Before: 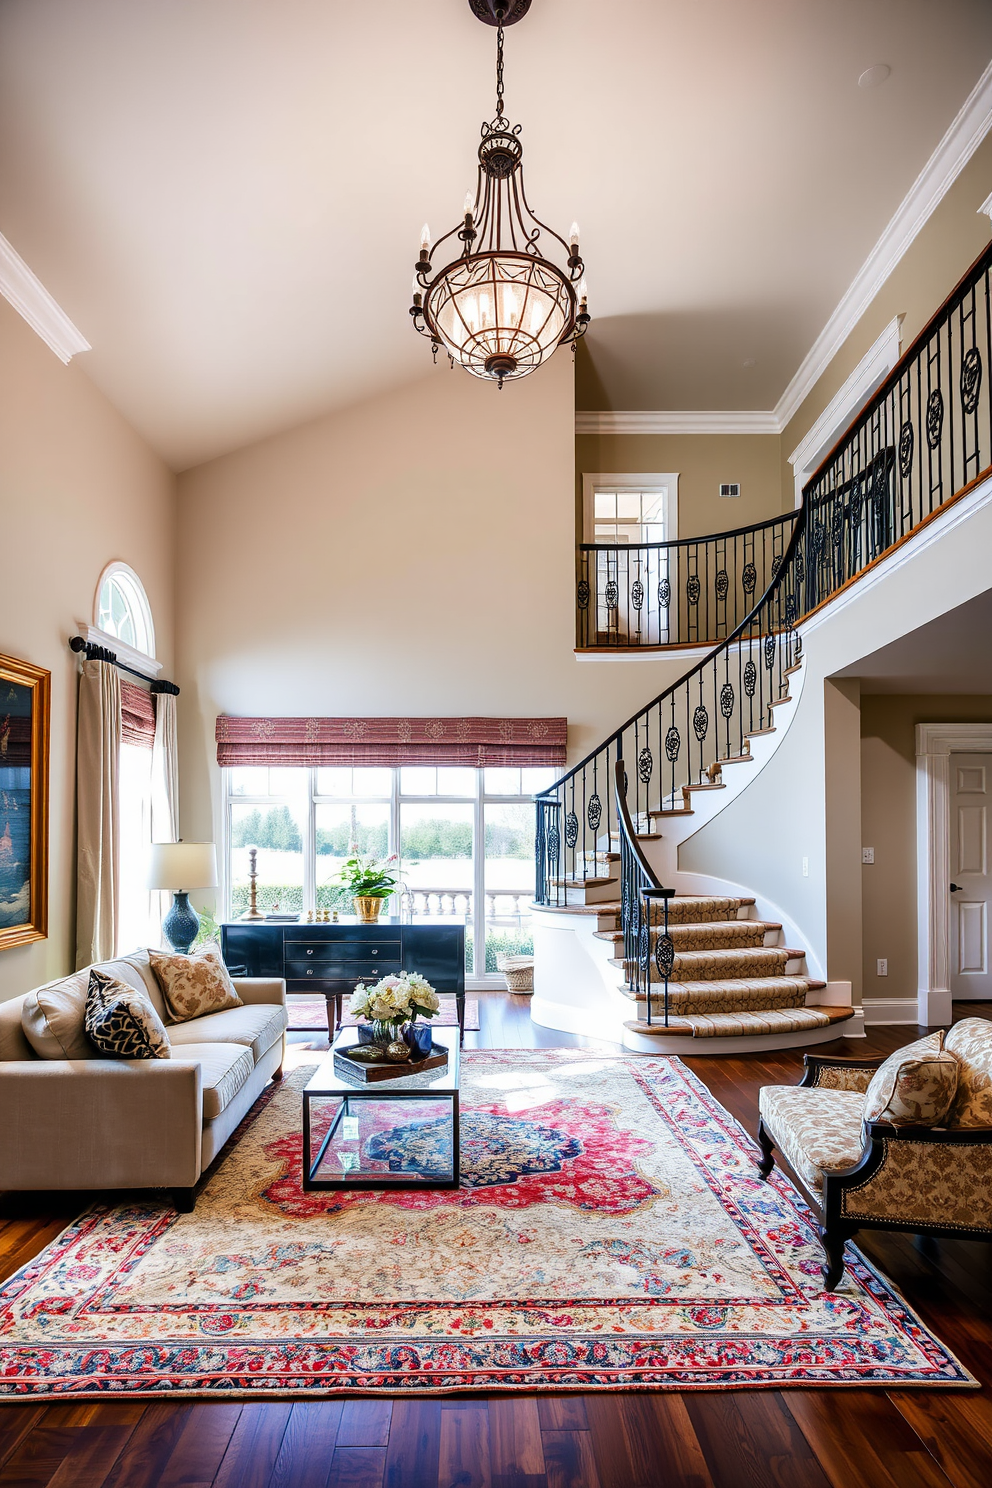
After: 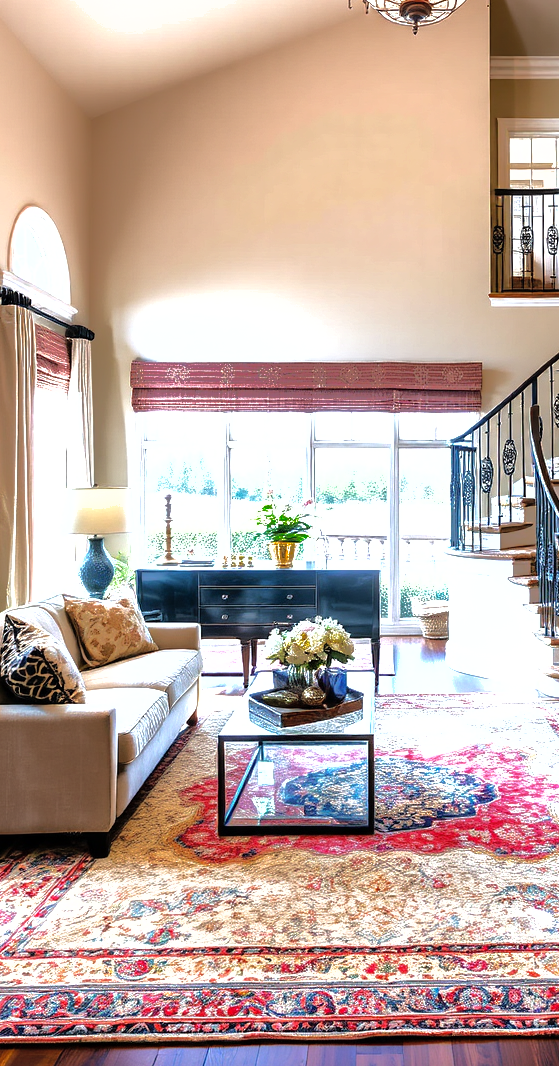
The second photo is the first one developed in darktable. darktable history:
tone equalizer: -8 EV -0.72 EV, -7 EV -0.709 EV, -6 EV -0.637 EV, -5 EV -0.418 EV, -3 EV 0.391 EV, -2 EV 0.6 EV, -1 EV 0.69 EV, +0 EV 0.764 EV
crop: left 8.599%, top 23.882%, right 34.953%, bottom 4.439%
shadows and highlights: shadows 39.81, highlights -59.93
